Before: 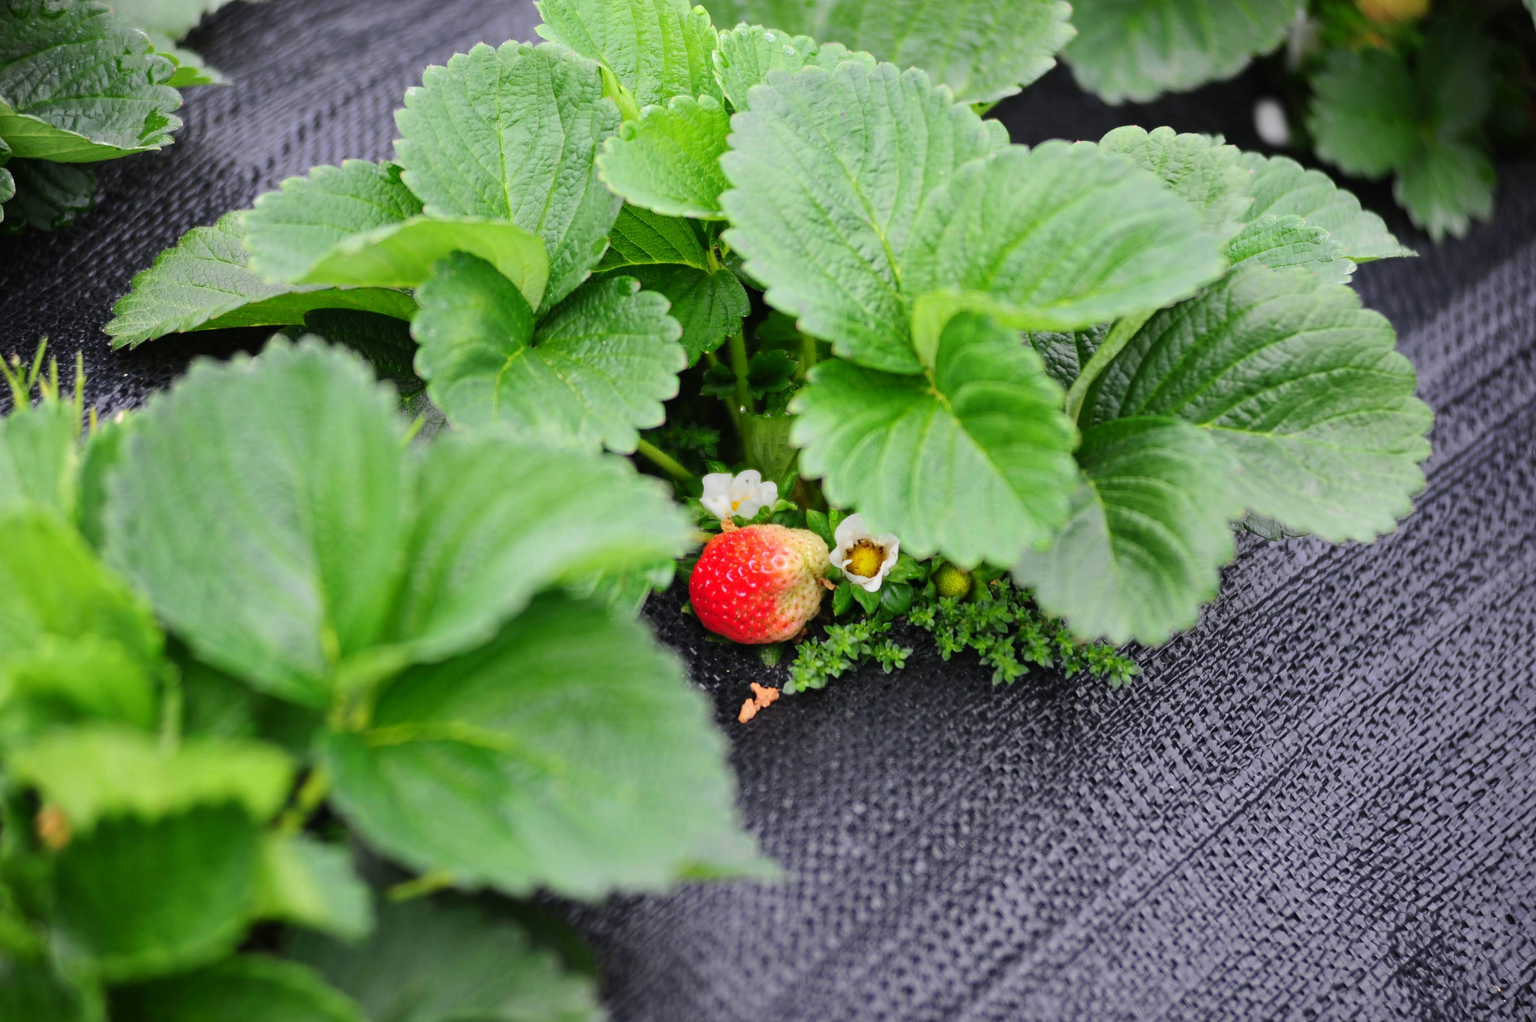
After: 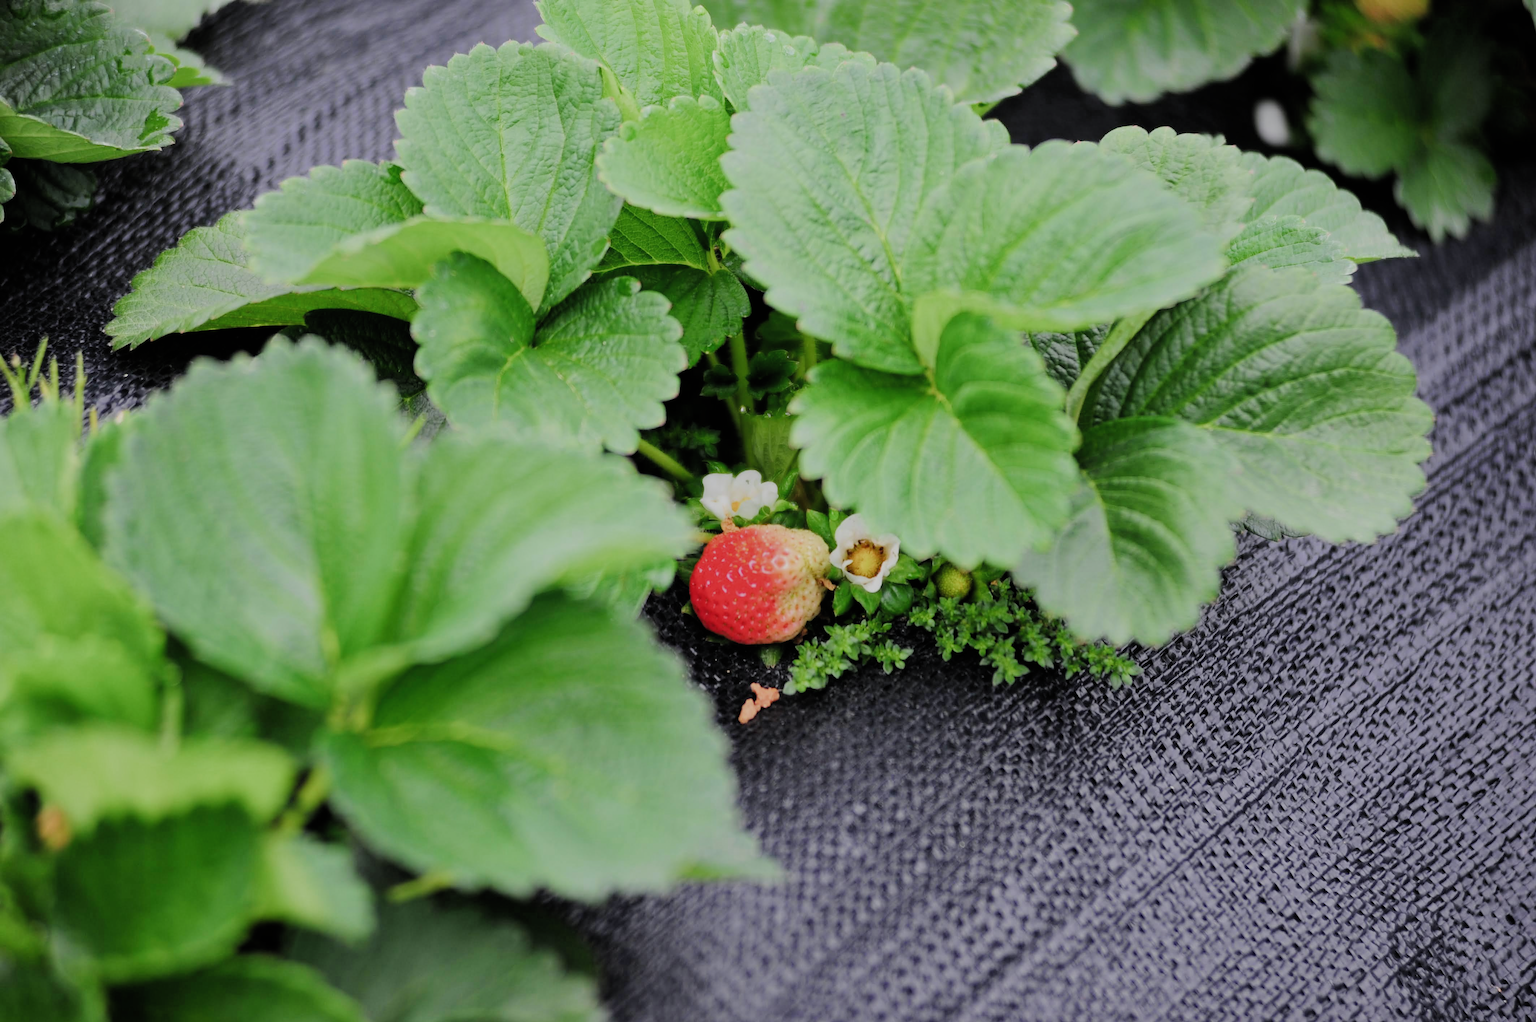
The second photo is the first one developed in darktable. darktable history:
filmic rgb: black relative exposure -7.65 EV, white relative exposure 4.56 EV, threshold 2.96 EV, hardness 3.61, add noise in highlights 0.002, preserve chrominance max RGB, color science v3 (2019), use custom middle-gray values true, contrast in highlights soft, enable highlight reconstruction true
